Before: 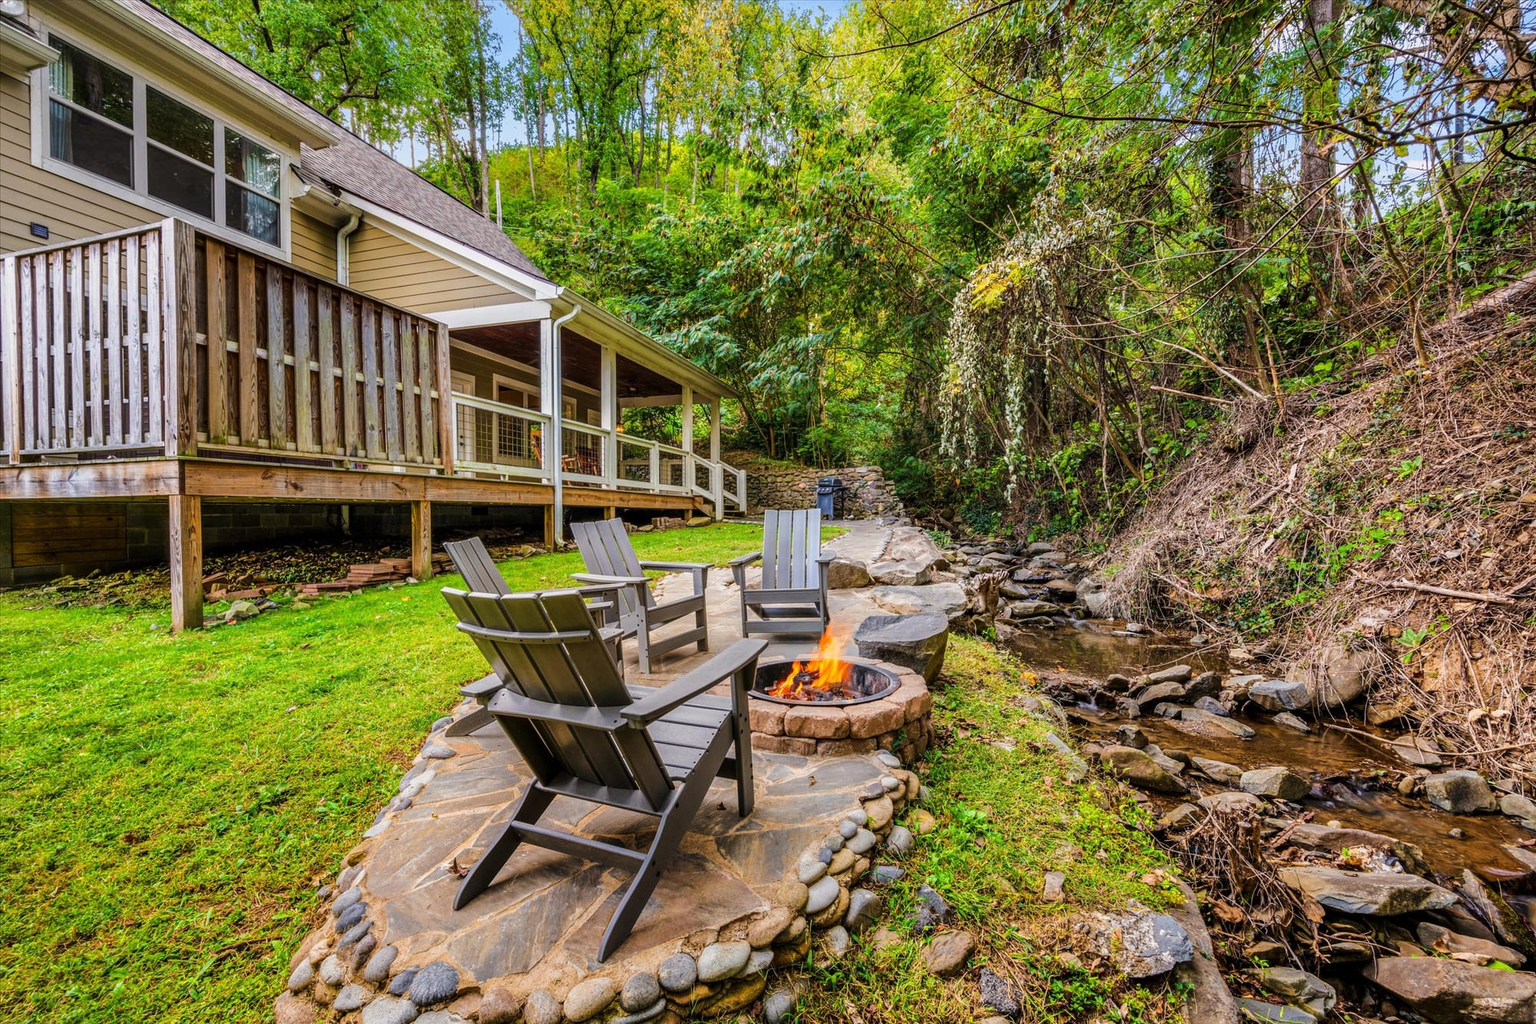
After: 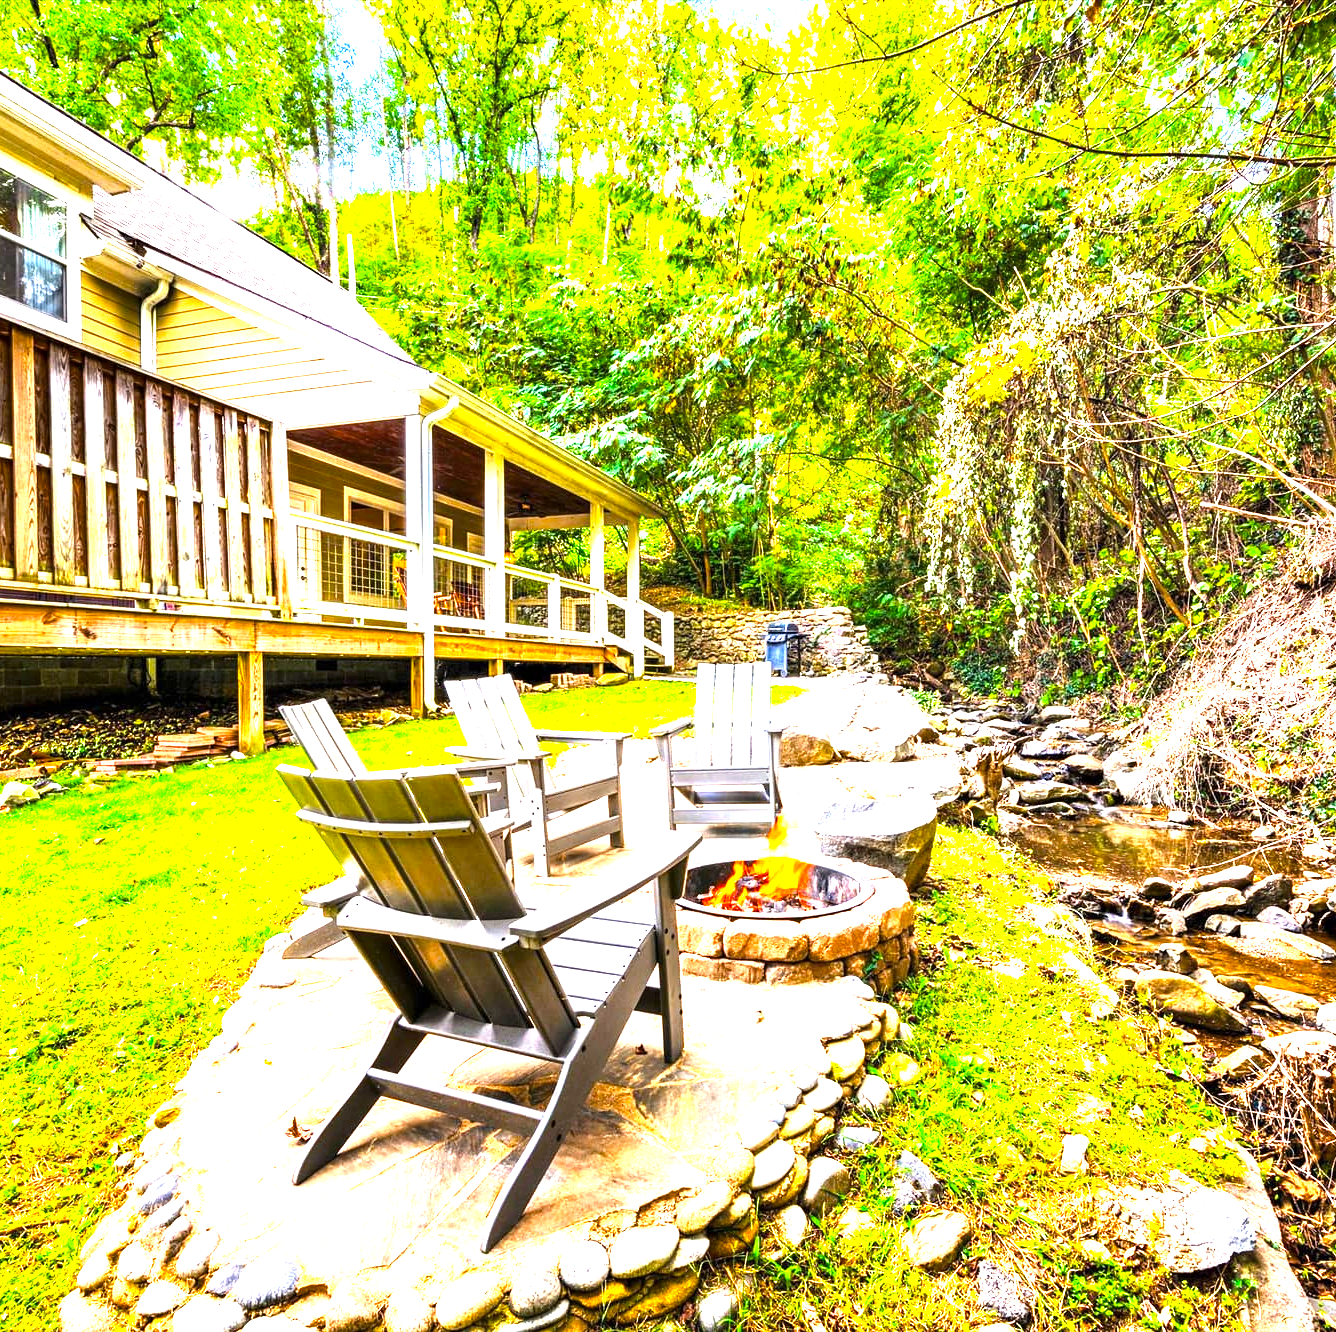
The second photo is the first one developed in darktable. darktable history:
exposure: exposure 2.202 EV, compensate highlight preservation false
crop and rotate: left 14.915%, right 18.28%
color balance rgb: perceptual saturation grading › global saturation 17.151%, global vibrance 9.93%, contrast 15.206%, saturation formula JzAzBz (2021)
